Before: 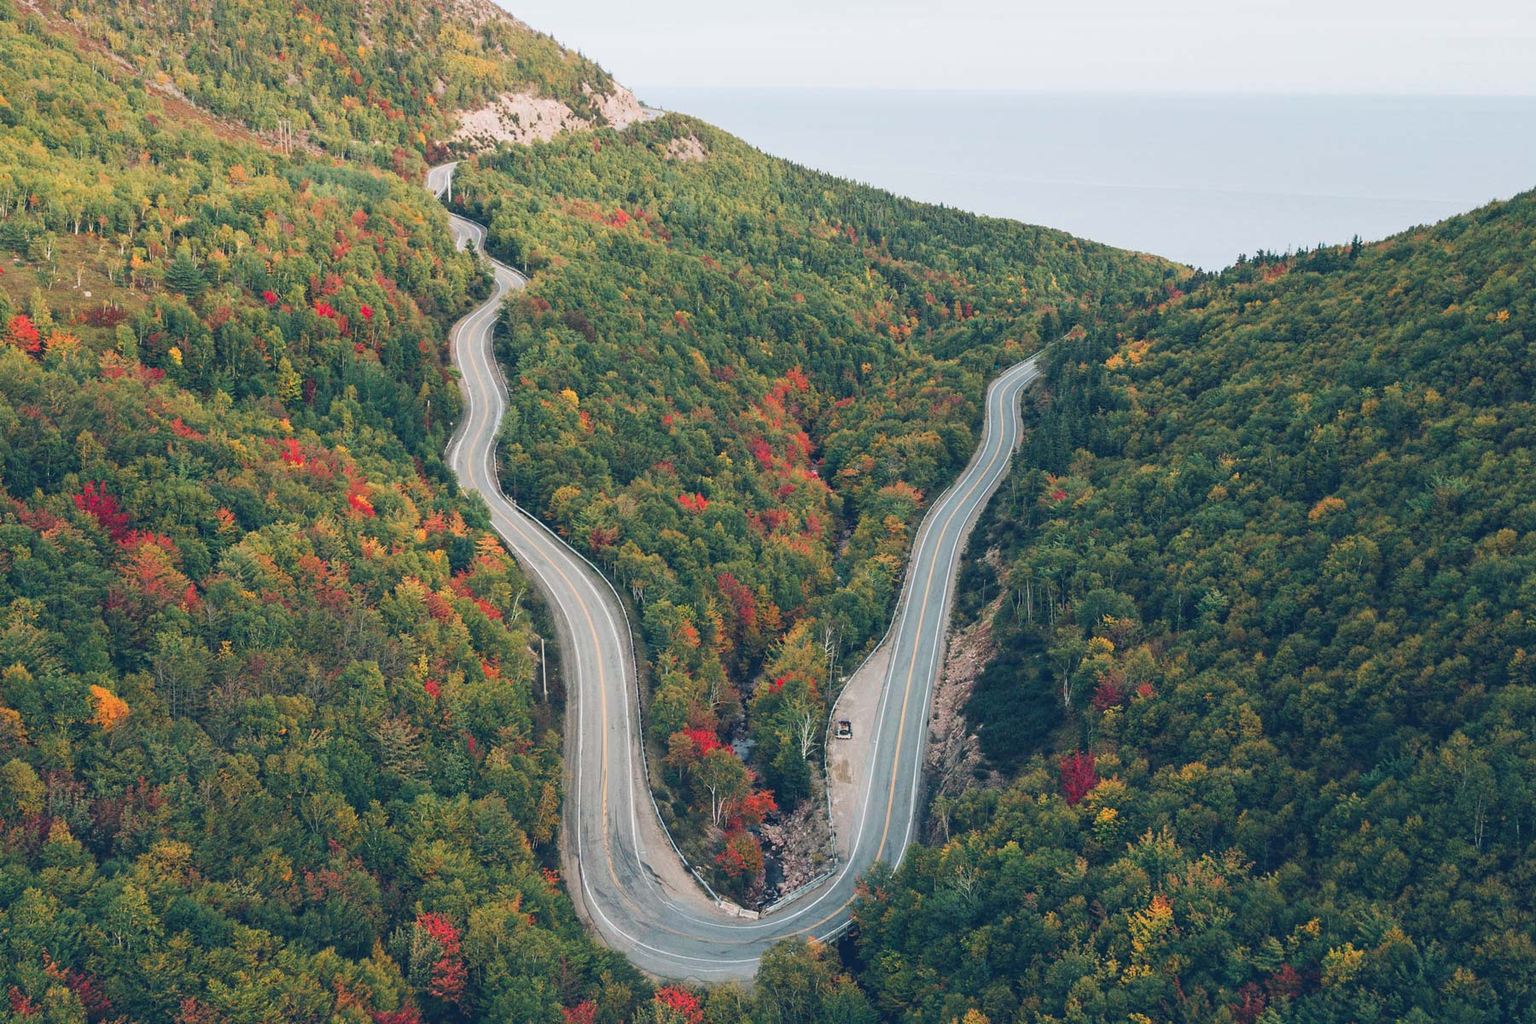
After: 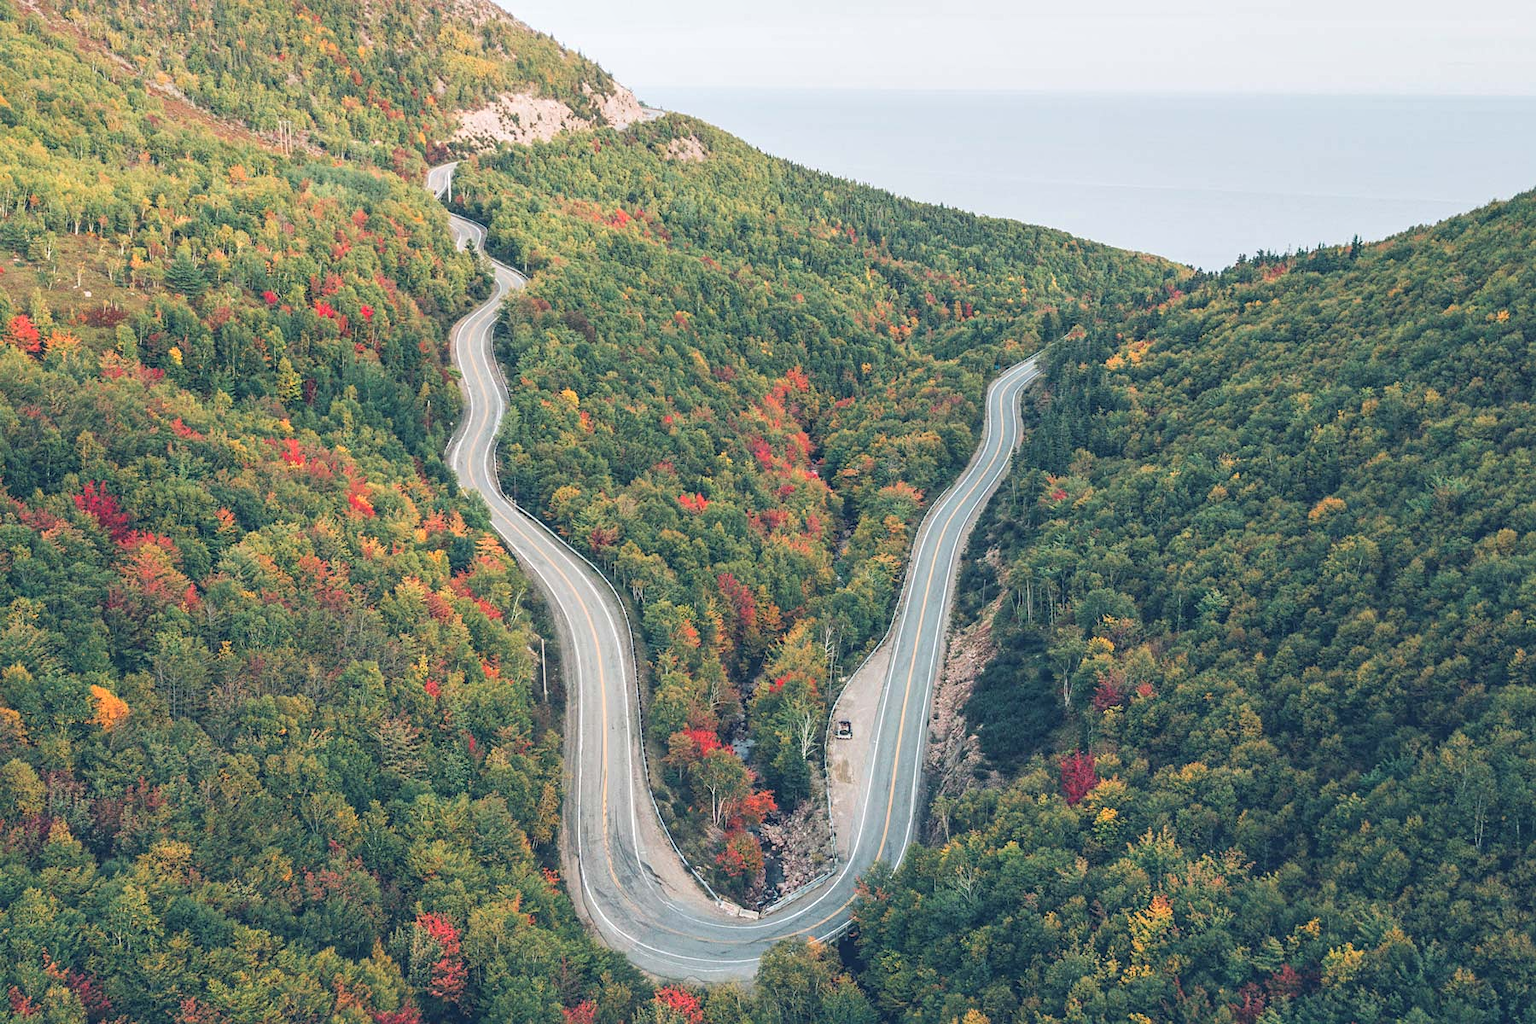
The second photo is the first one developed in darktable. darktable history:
contrast brightness saturation: brightness 0.12
local contrast: on, module defaults
sharpen: amount 0.211
